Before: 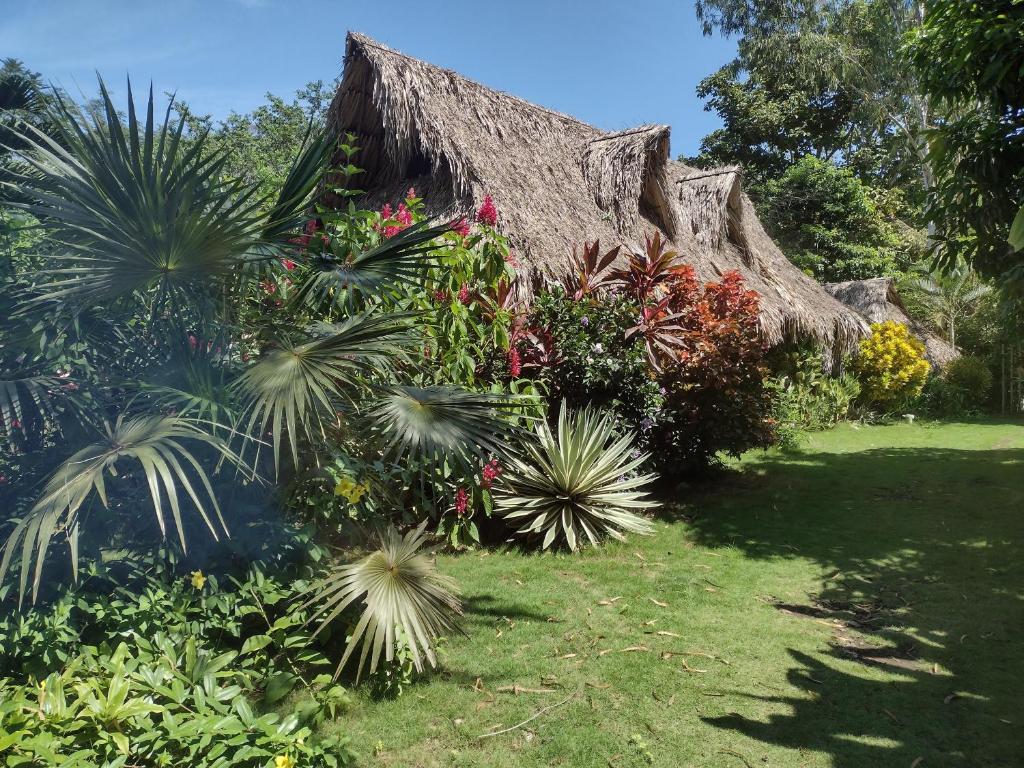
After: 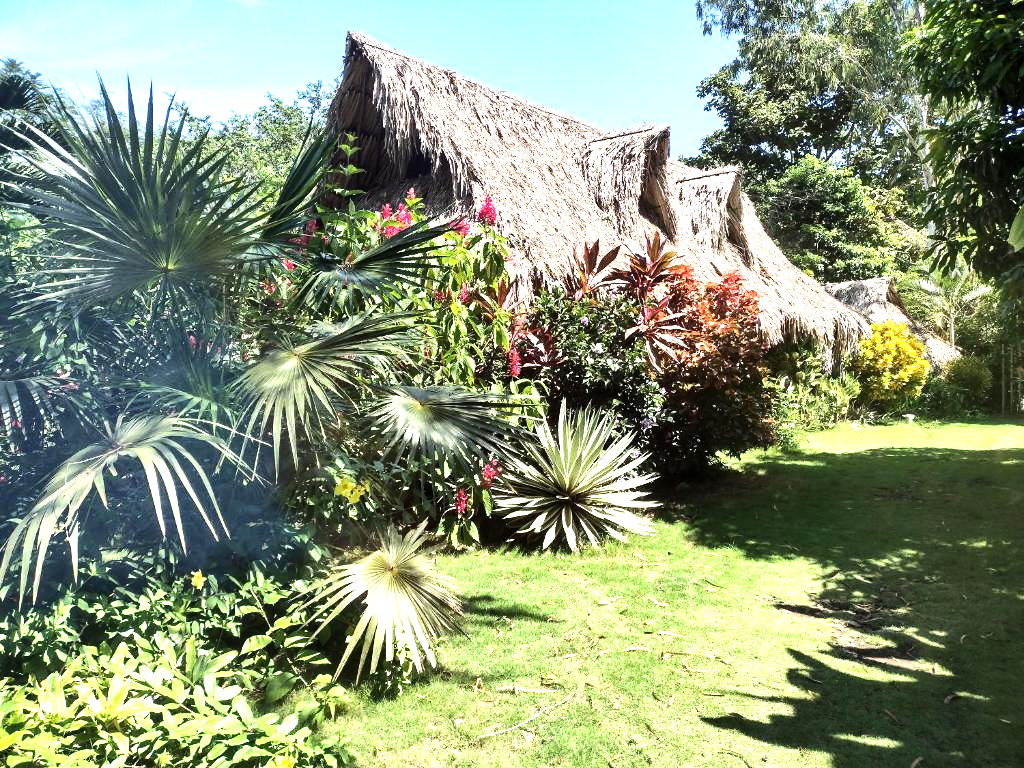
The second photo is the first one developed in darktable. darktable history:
exposure: black level correction 0.001, exposure 1 EV, compensate highlight preservation false
tone equalizer: -8 EV -0.75 EV, -7 EV -0.7 EV, -6 EV -0.6 EV, -5 EV -0.4 EV, -3 EV 0.4 EV, -2 EV 0.6 EV, -1 EV 0.7 EV, +0 EV 0.75 EV, edges refinement/feathering 500, mask exposure compensation -1.57 EV, preserve details no
